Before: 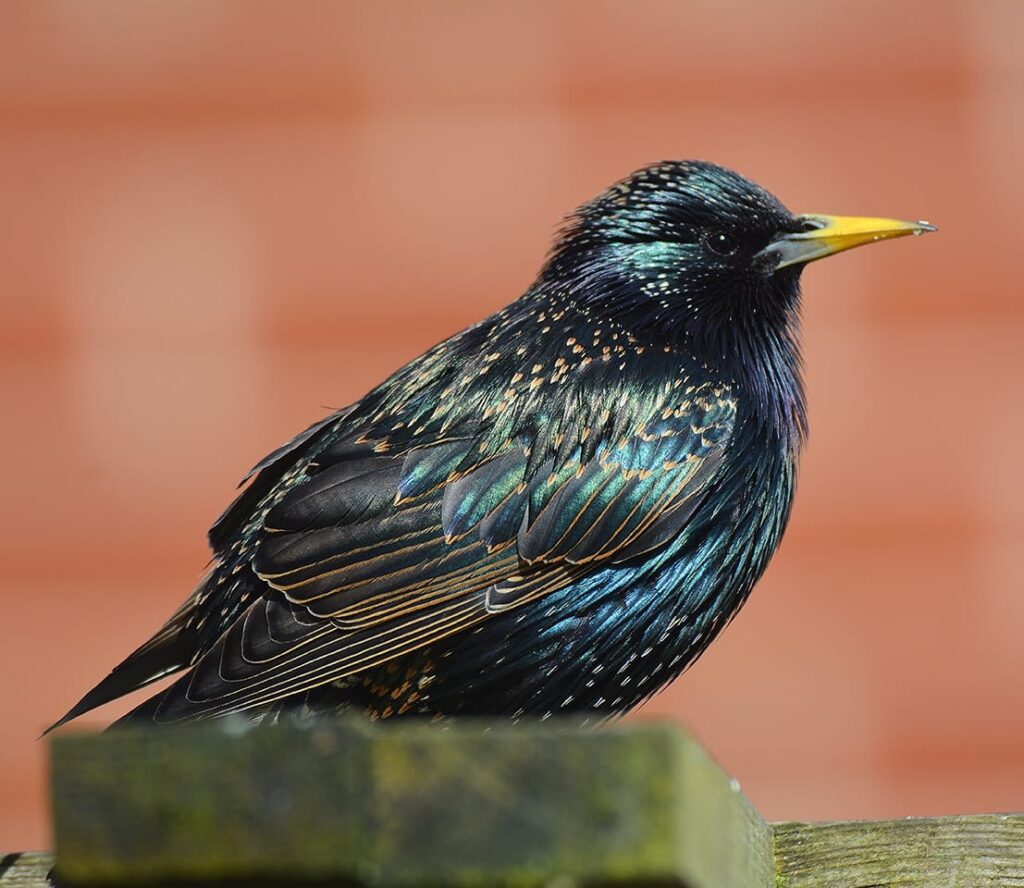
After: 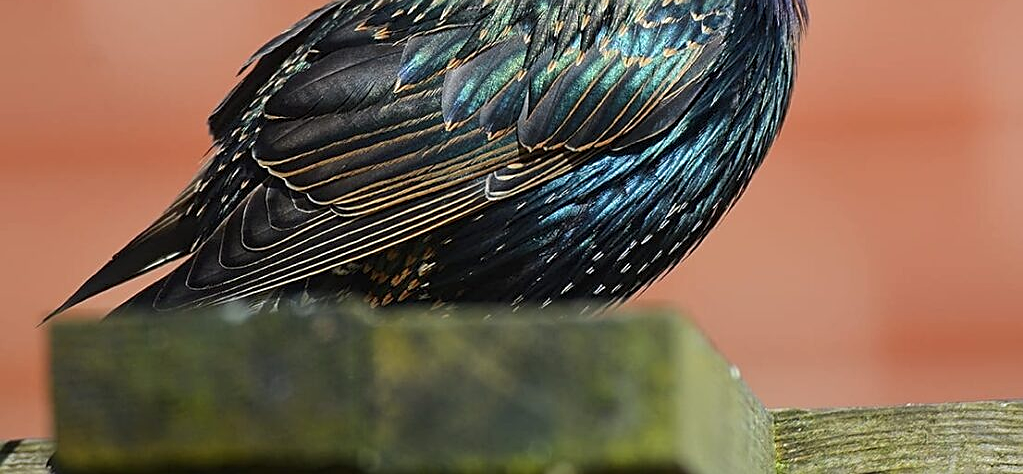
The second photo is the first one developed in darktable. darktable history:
local contrast: highlights 101%, shadows 98%, detail 119%, midtone range 0.2
sharpen: amount 0.577
crop and rotate: top 46.531%, right 0.057%
